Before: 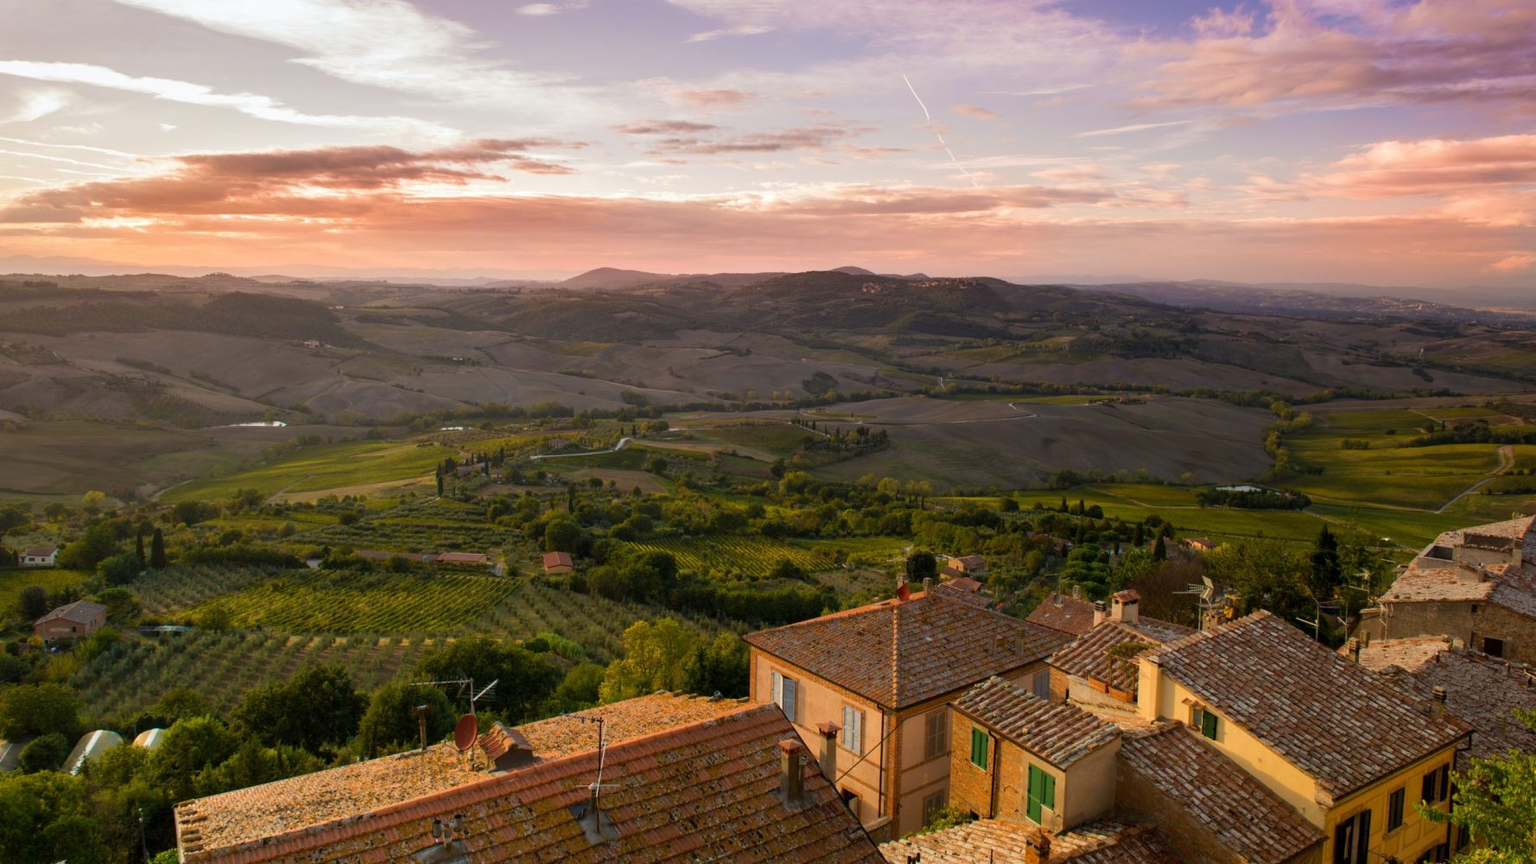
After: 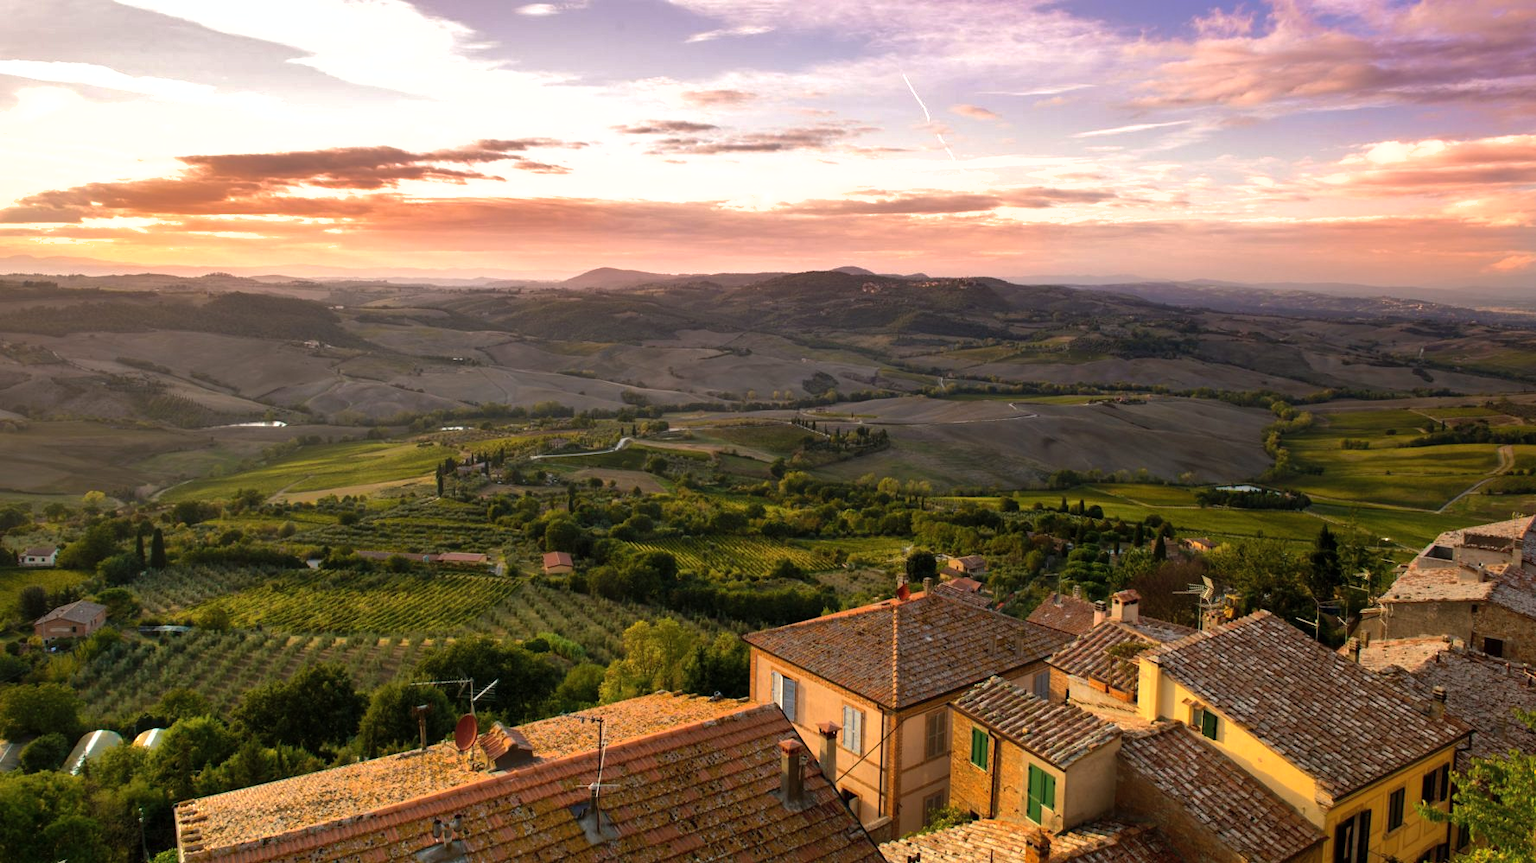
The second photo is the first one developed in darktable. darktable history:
shadows and highlights: highlights color adjustment 40.43%
tone equalizer: -8 EV -0.723 EV, -7 EV -0.697 EV, -6 EV -0.633 EV, -5 EV -0.4 EV, -3 EV 0.38 EV, -2 EV 0.6 EV, -1 EV 0.681 EV, +0 EV 0.72 EV, edges refinement/feathering 500, mask exposure compensation -1.57 EV, preserve details no
